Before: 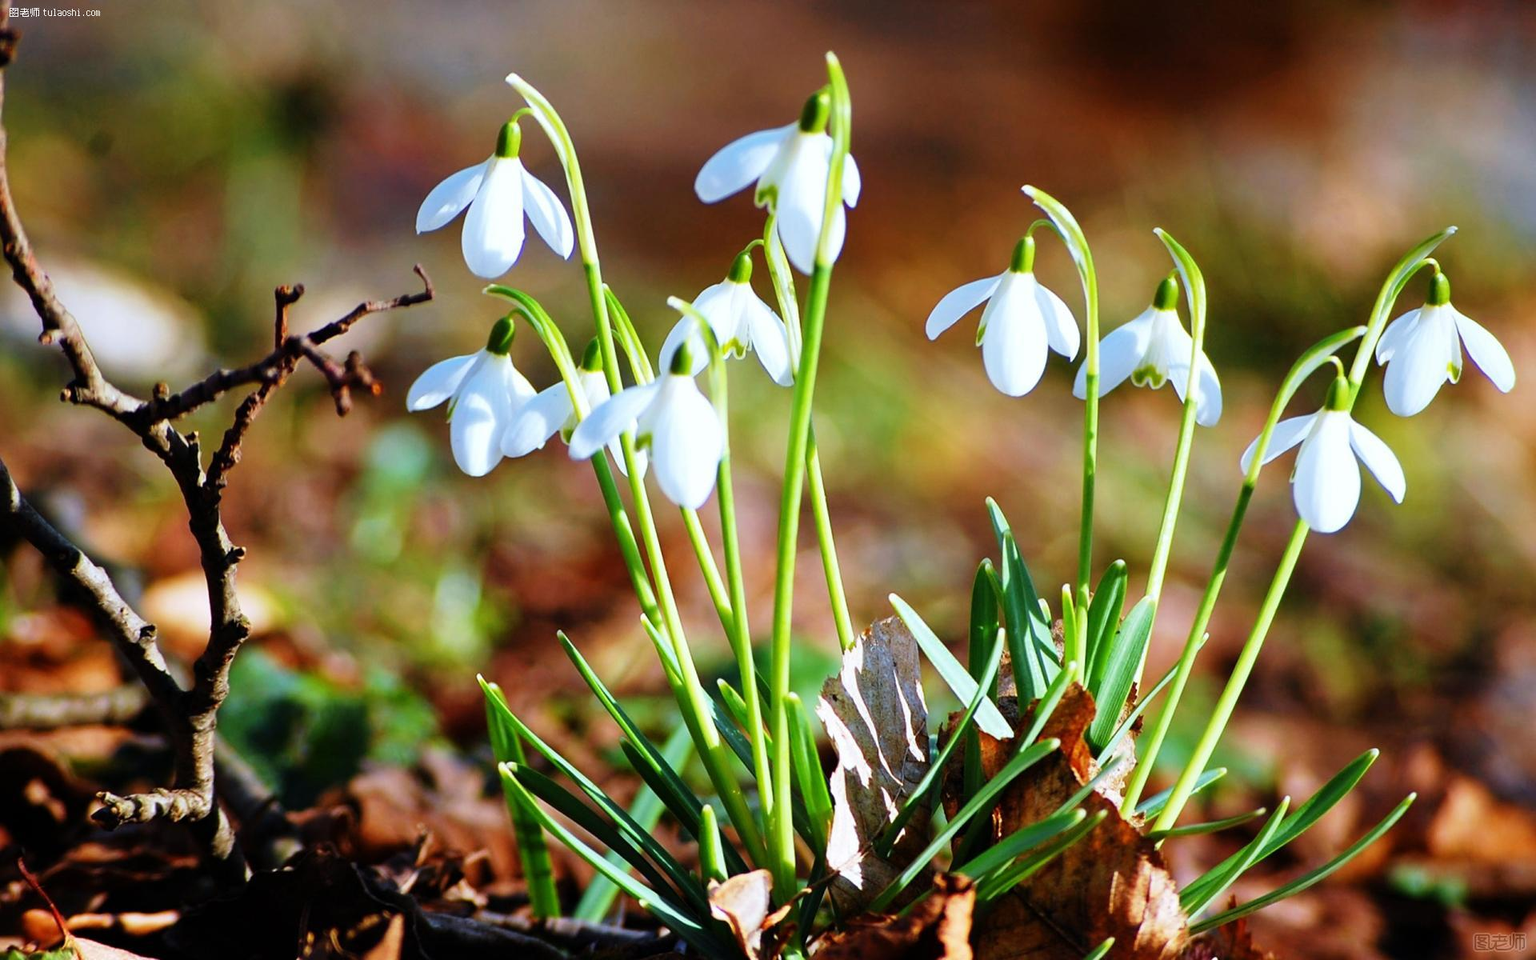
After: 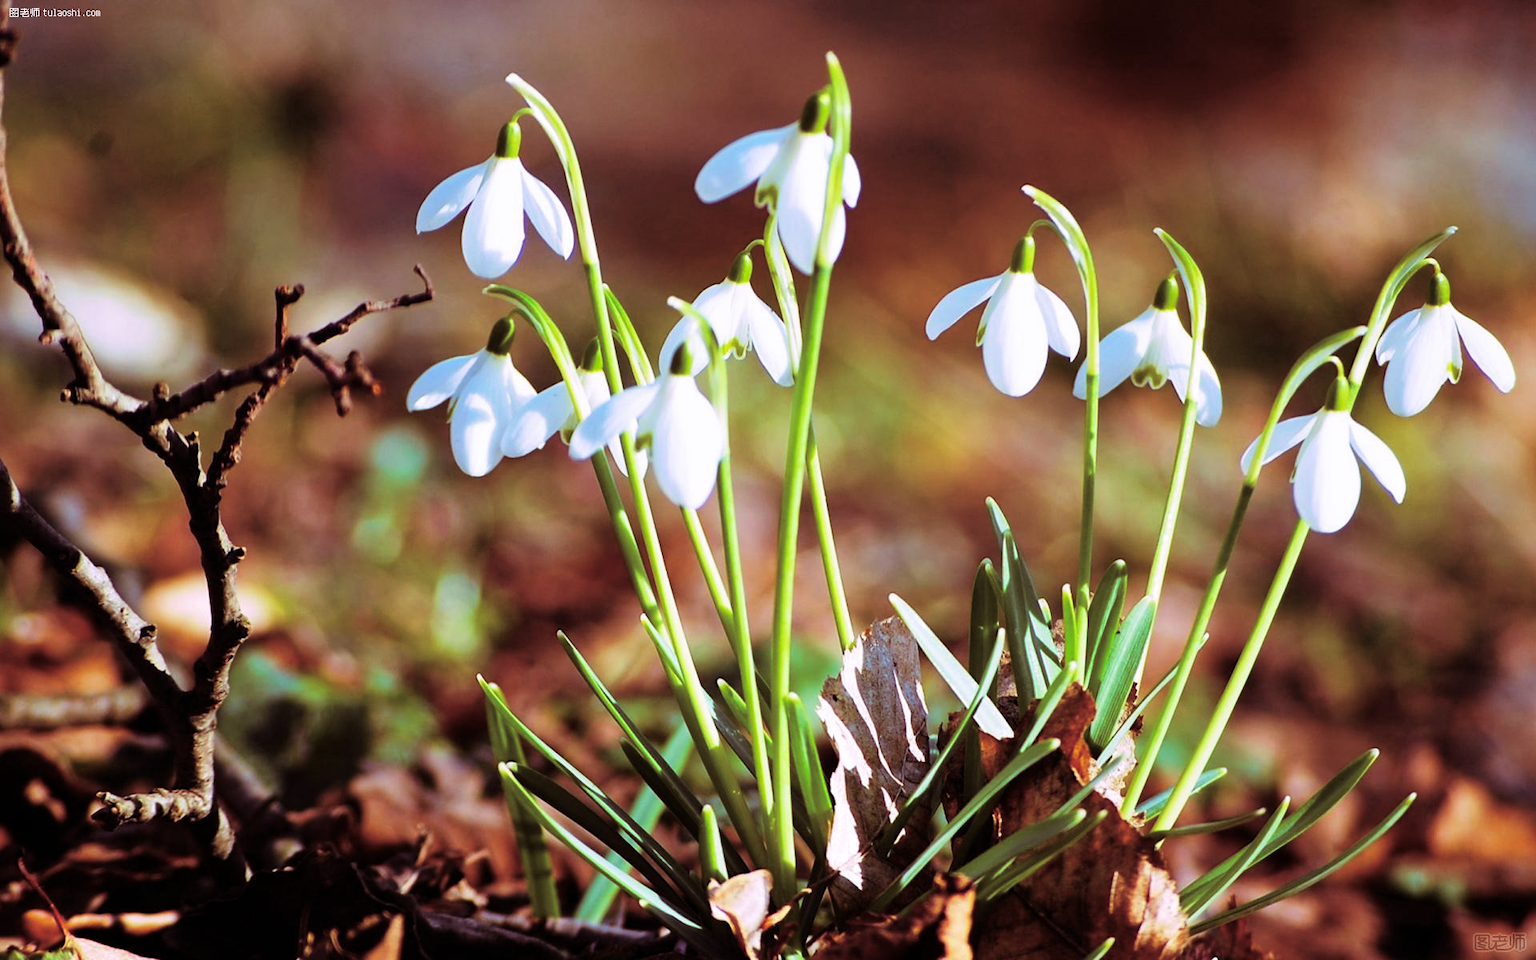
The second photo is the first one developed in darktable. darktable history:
split-toning: highlights › hue 298.8°, highlights › saturation 0.73, compress 41.76%
tone equalizer: on, module defaults
